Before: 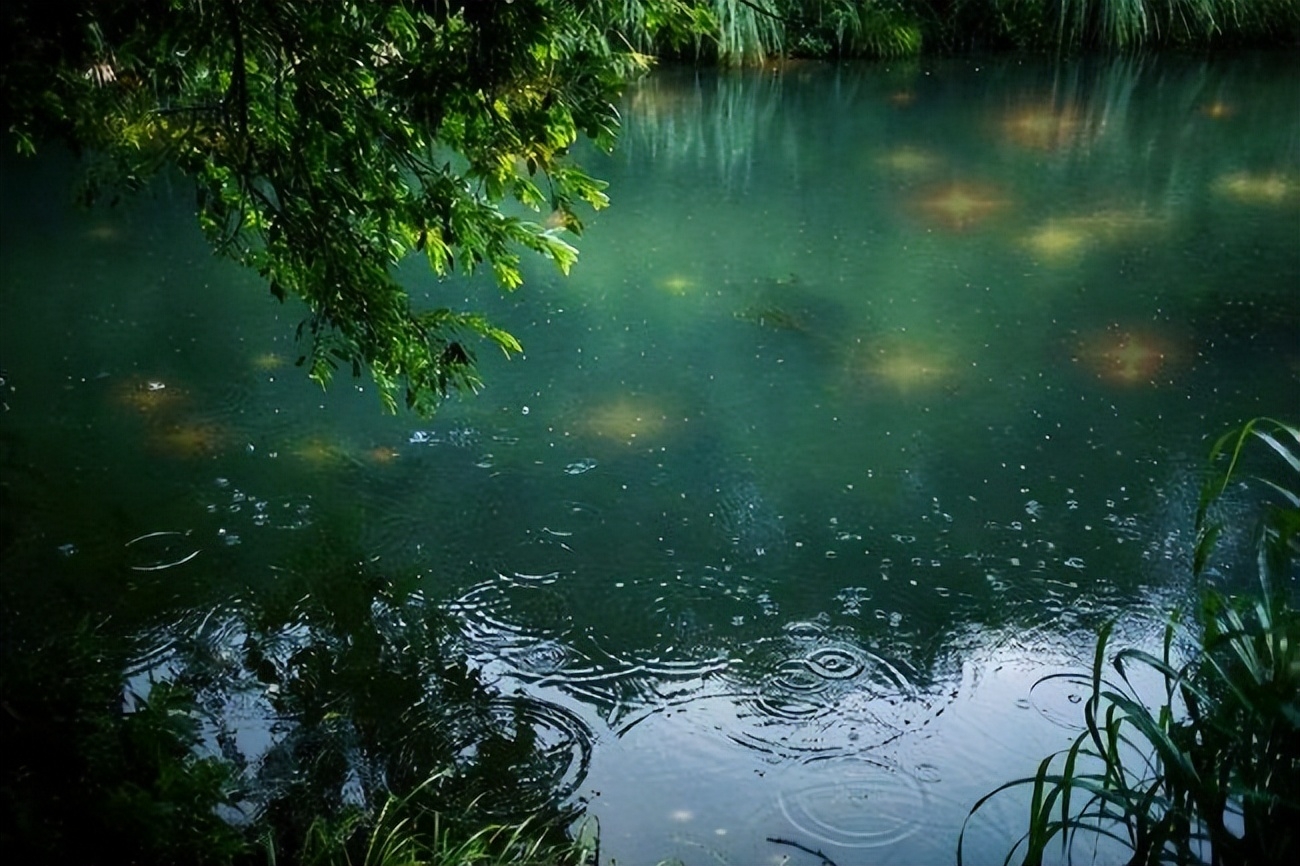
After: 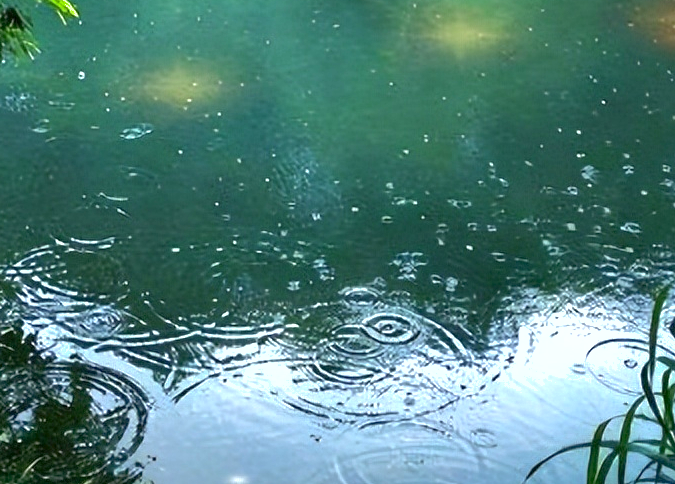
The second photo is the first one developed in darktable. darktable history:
exposure: black level correction 0.001, exposure 0.96 EV, compensate exposure bias true, compensate highlight preservation false
shadows and highlights: on, module defaults
crop: left 34.196%, top 38.782%, right 13.81%, bottom 5.269%
